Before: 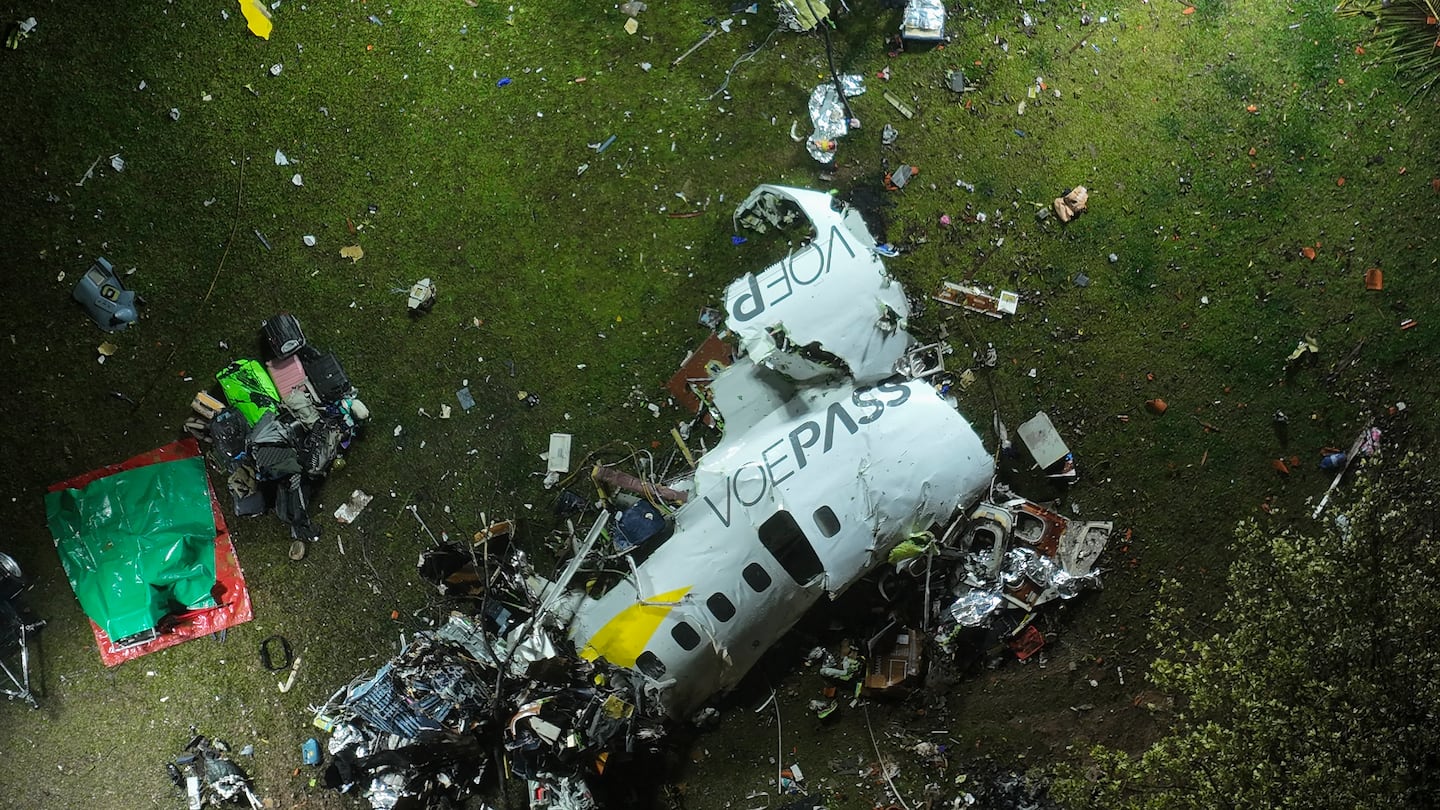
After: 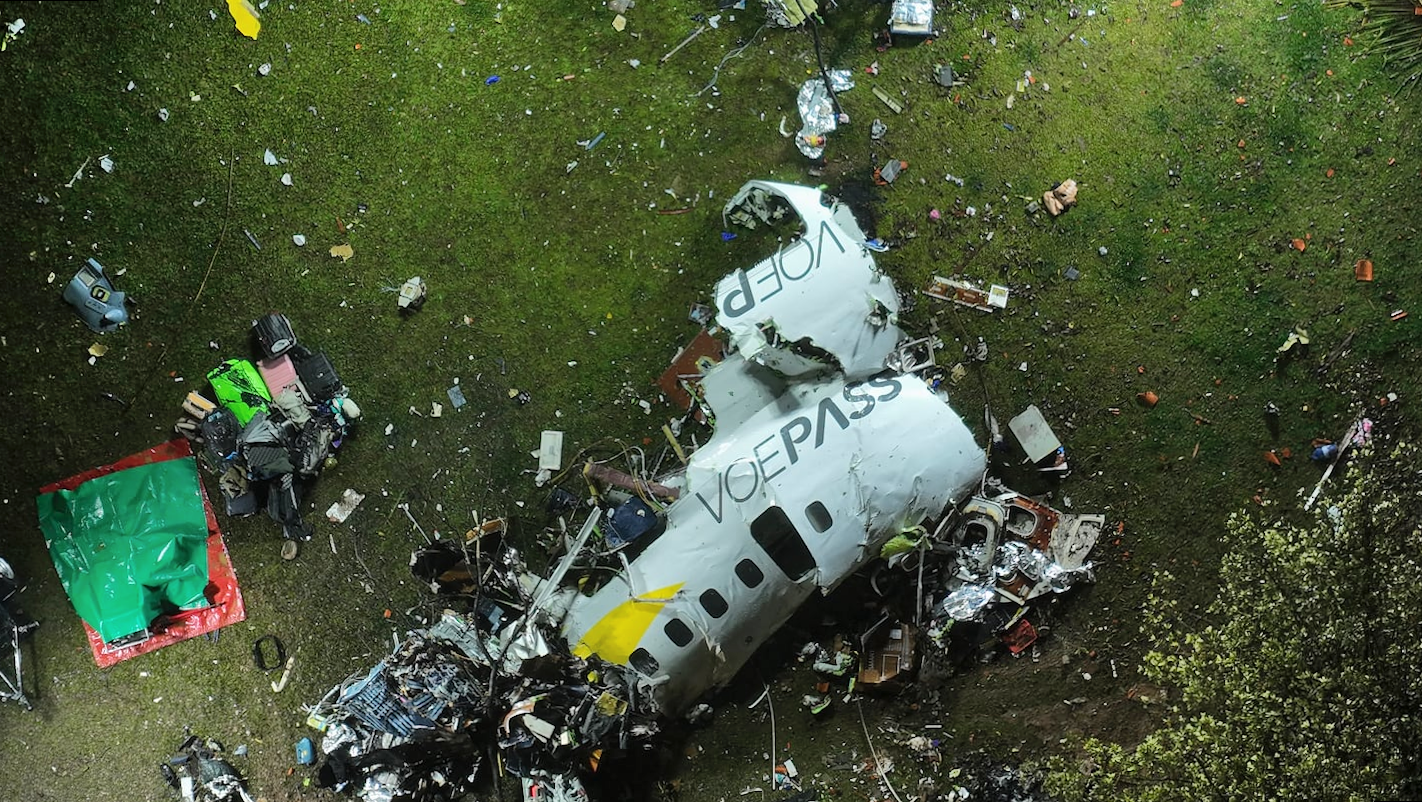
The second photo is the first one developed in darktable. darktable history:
rotate and perspective: rotation -0.45°, automatic cropping original format, crop left 0.008, crop right 0.992, crop top 0.012, crop bottom 0.988
shadows and highlights: white point adjustment 0.1, highlights -70, soften with gaussian
